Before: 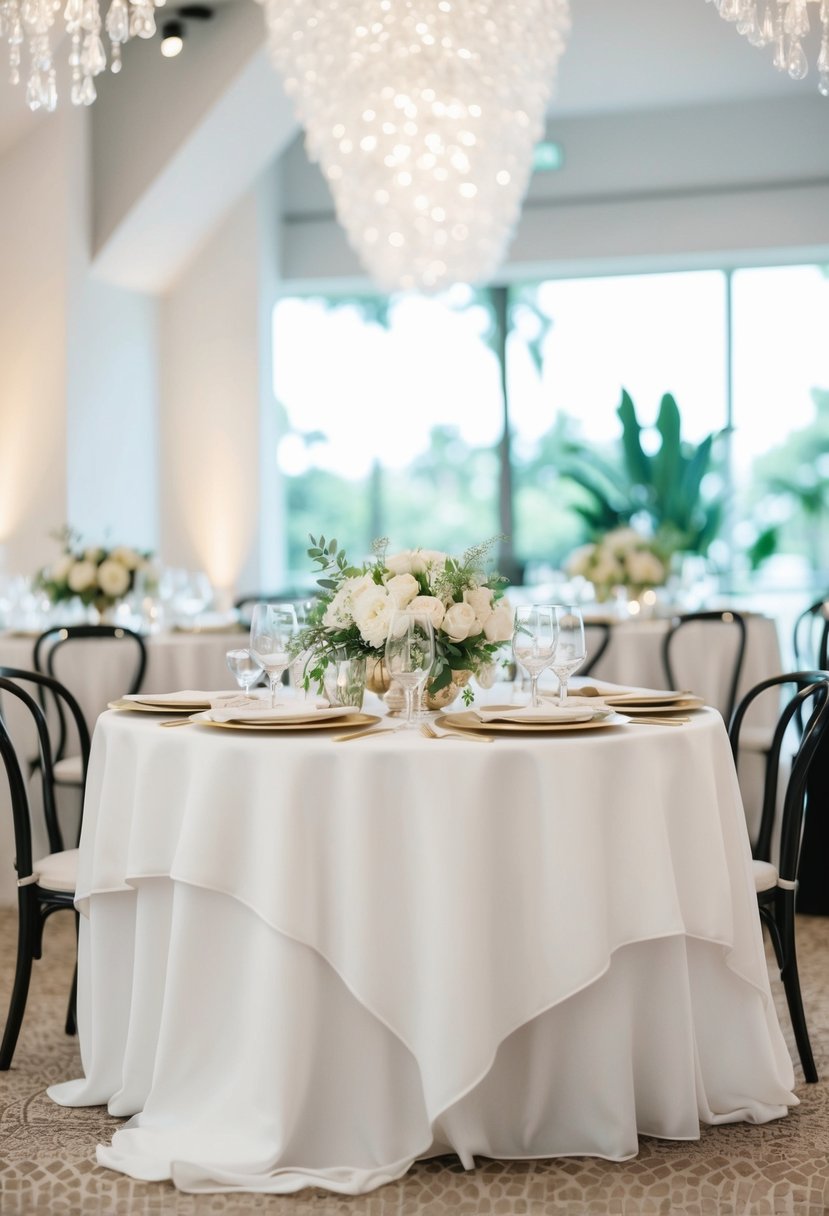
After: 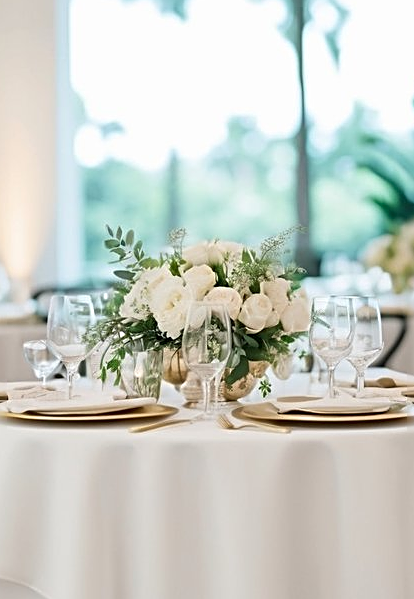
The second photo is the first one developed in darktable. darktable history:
sharpen: radius 2.794, amount 0.716
crop: left 24.587%, top 25.486%, right 25.389%, bottom 25.173%
